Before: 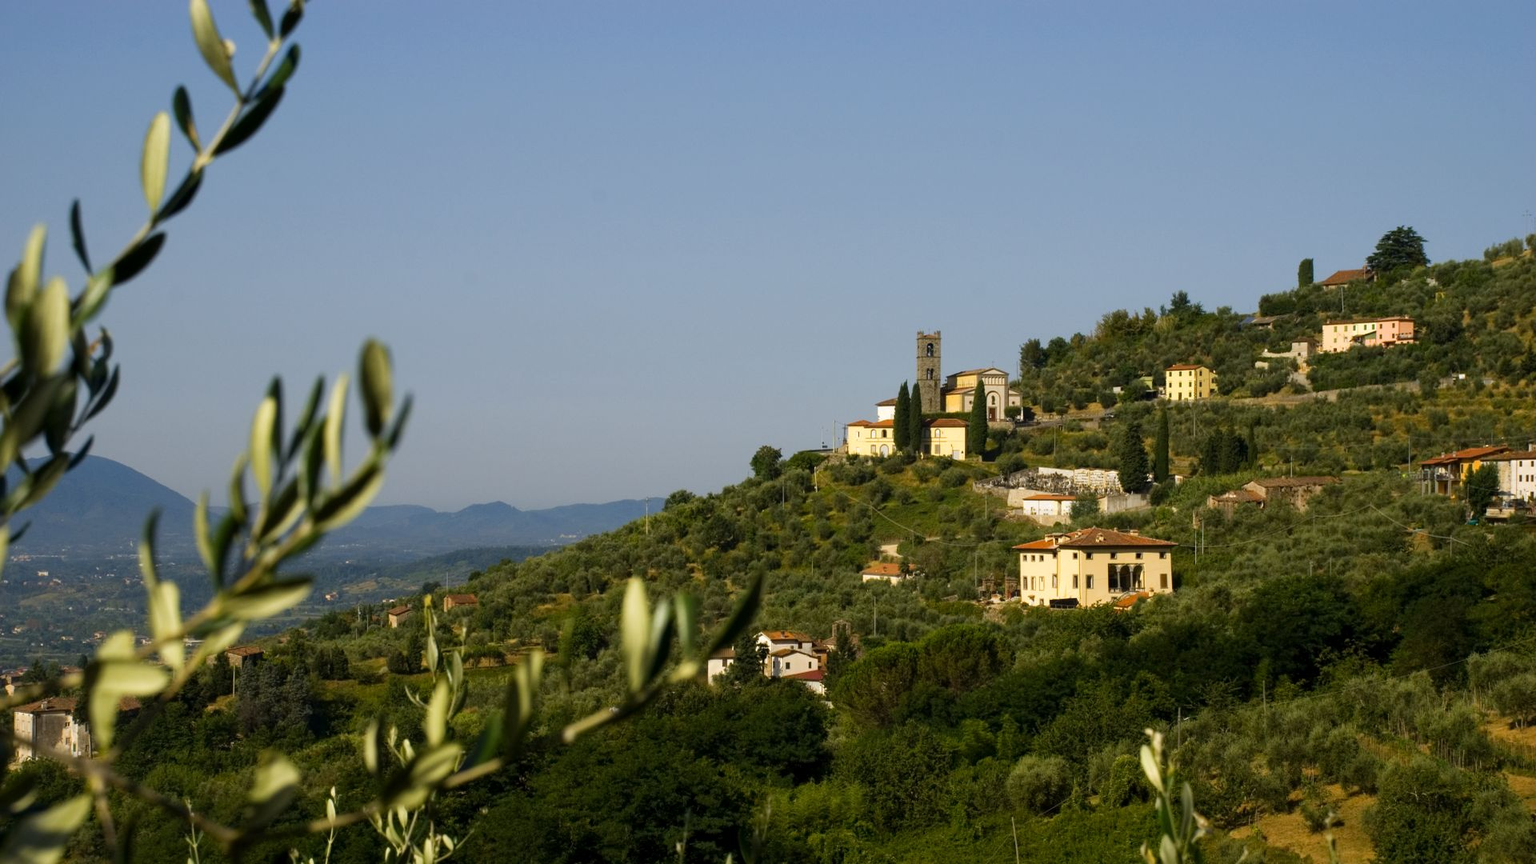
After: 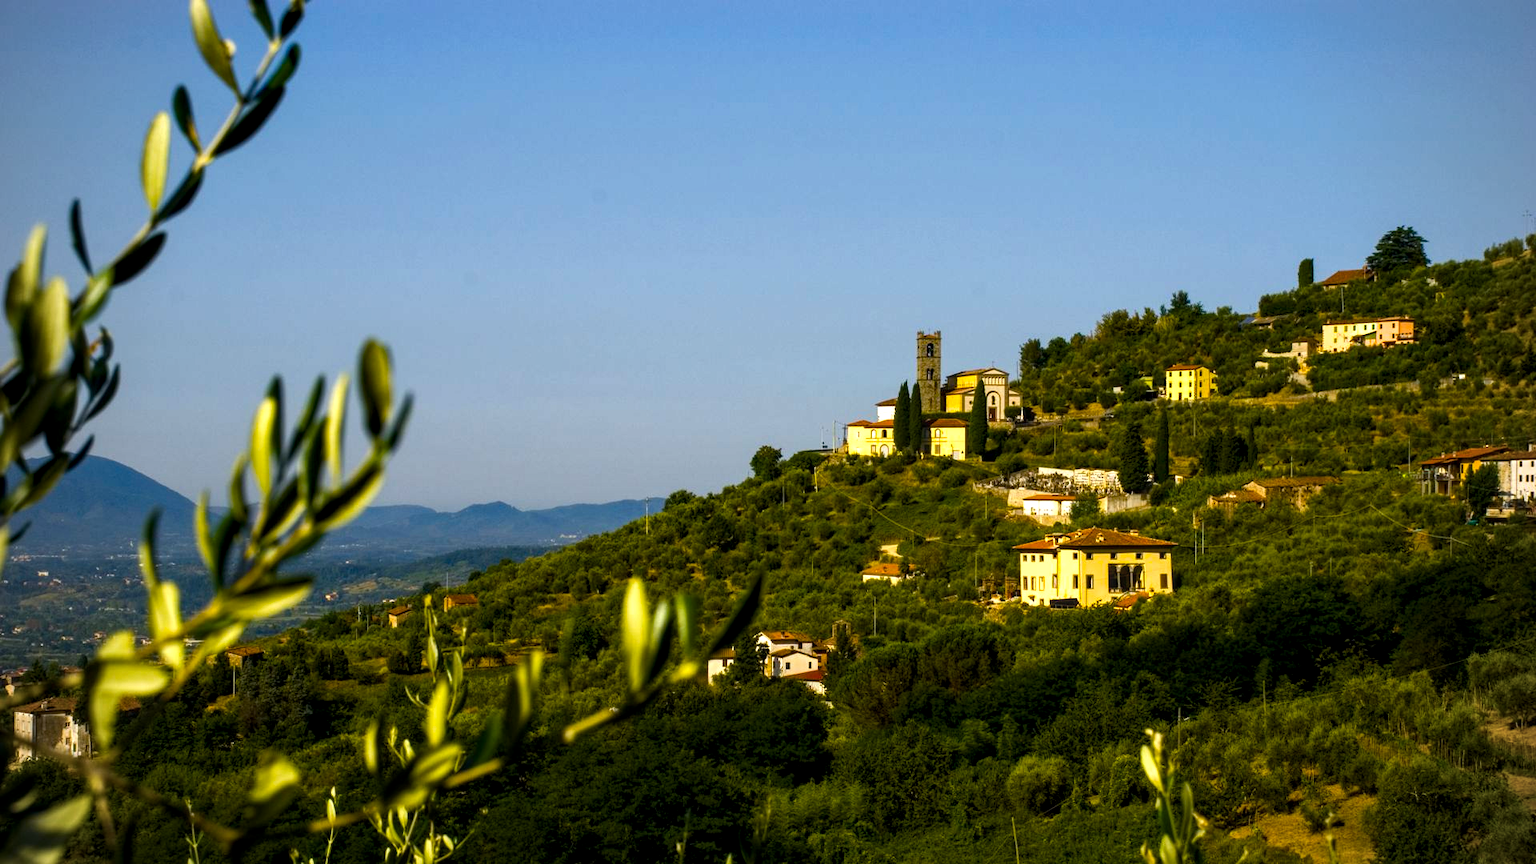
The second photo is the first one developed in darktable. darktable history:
vignetting: fall-off radius 63.6%
local contrast: detail 130%
color balance rgb: linear chroma grading › global chroma 9%, perceptual saturation grading › global saturation 36%, perceptual saturation grading › shadows 35%, perceptual brilliance grading › global brilliance 15%, perceptual brilliance grading › shadows -35%, global vibrance 15%
